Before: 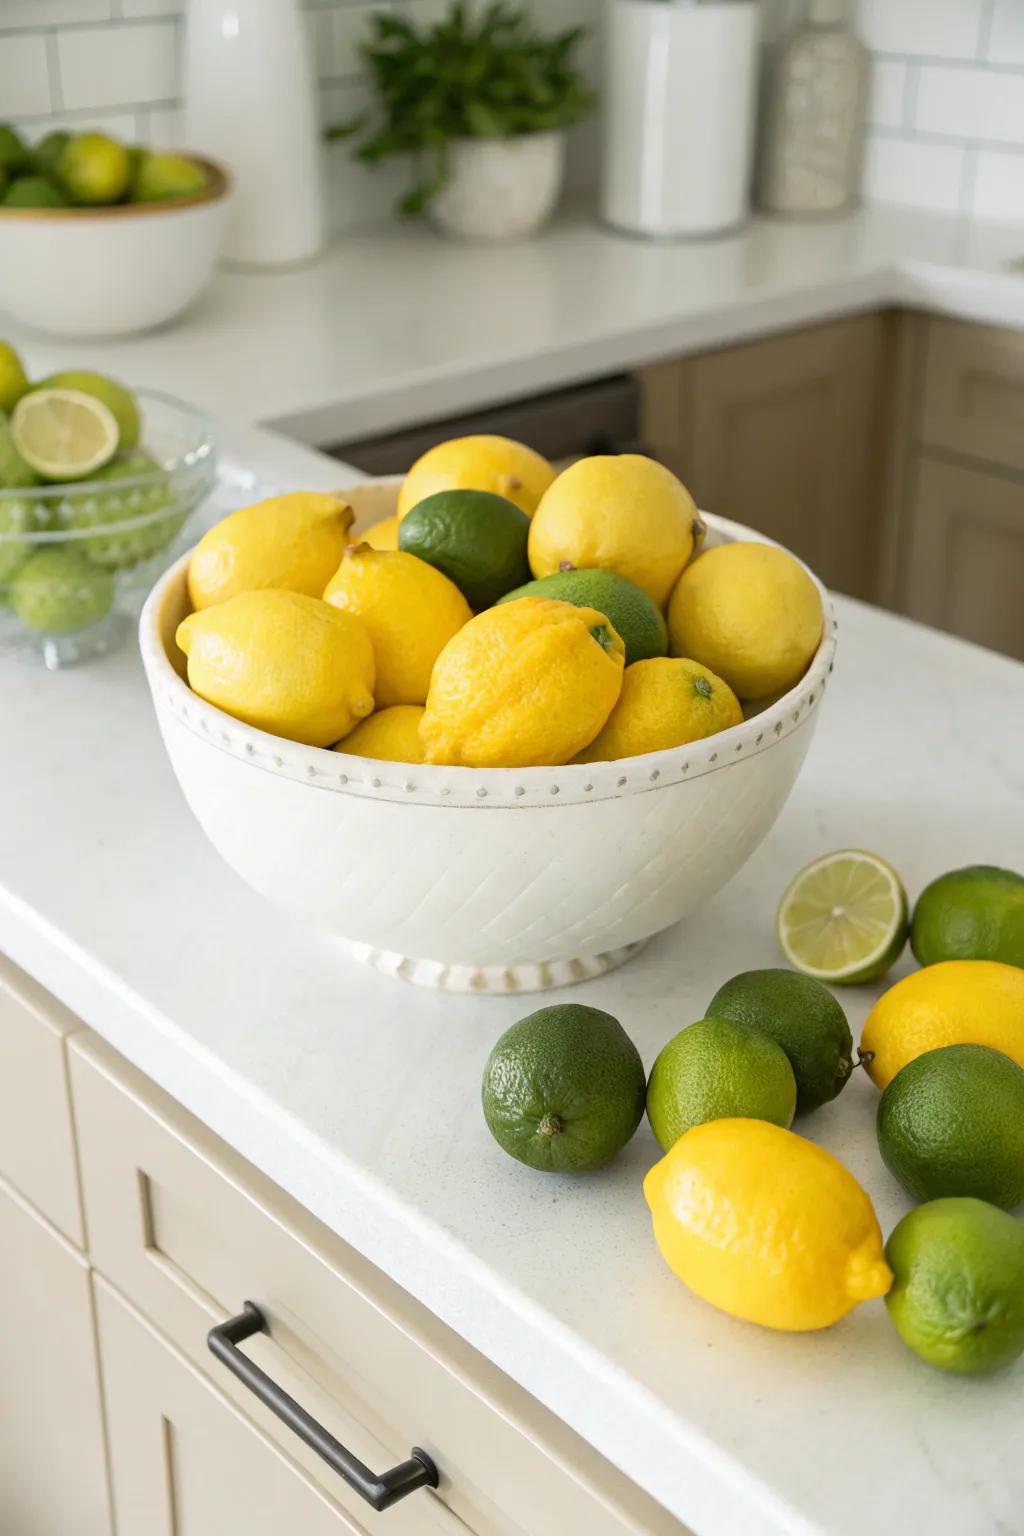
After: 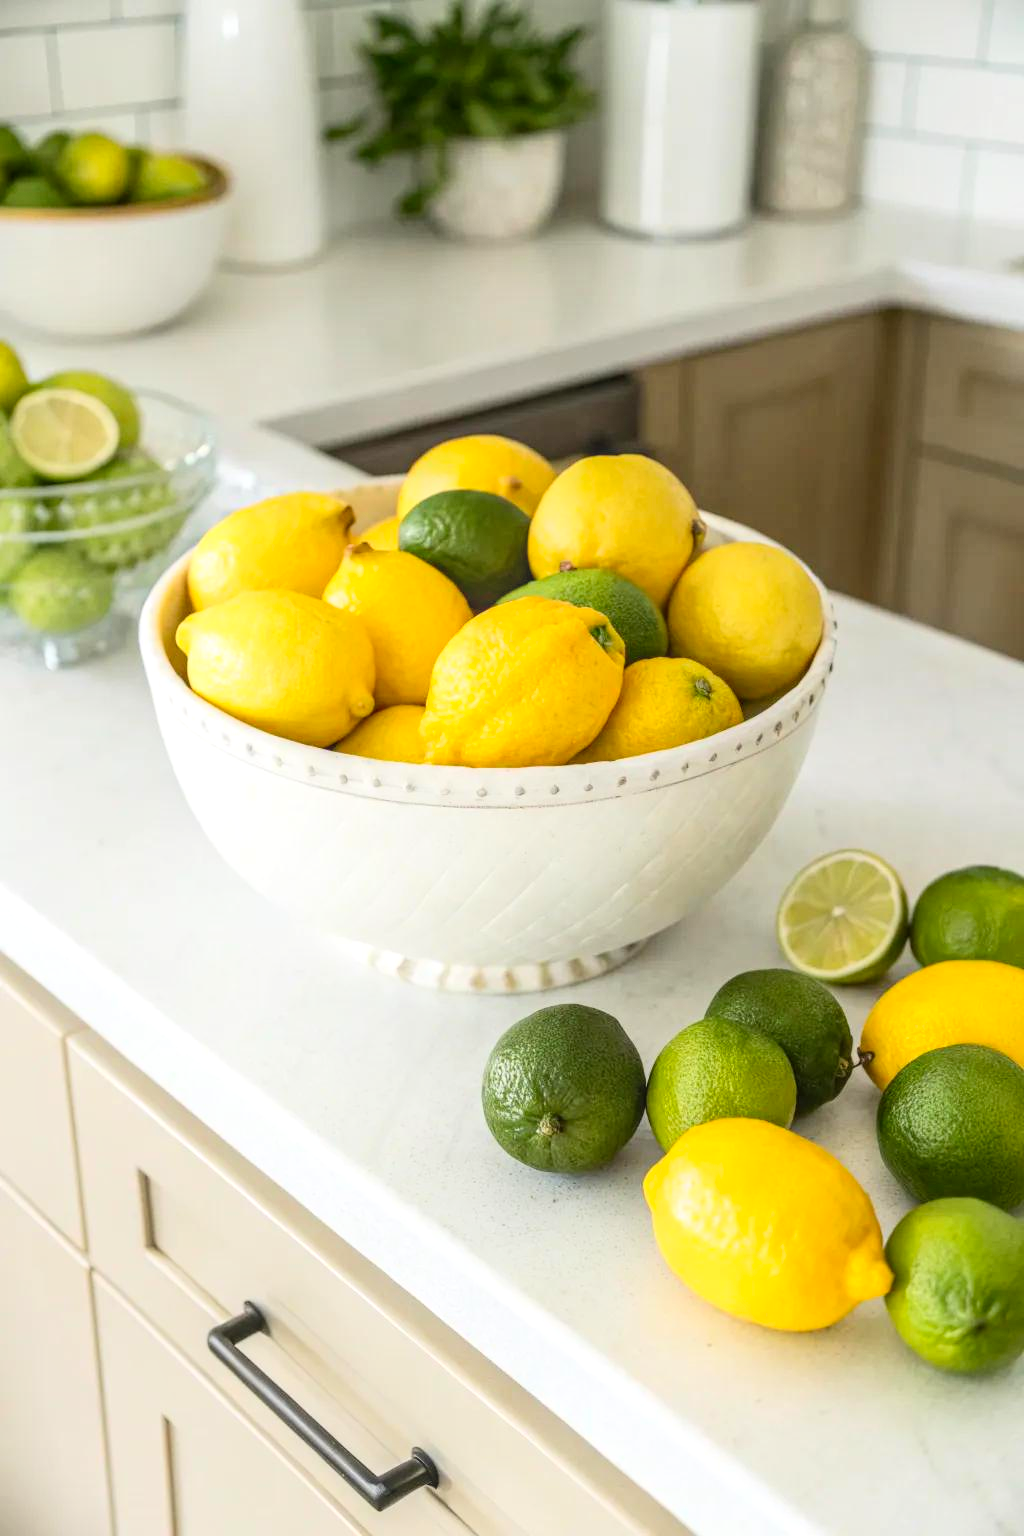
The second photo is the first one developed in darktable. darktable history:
contrast brightness saturation: contrast 0.2, brightness 0.156, saturation 0.227
local contrast: highlights 5%, shadows 5%, detail 133%
